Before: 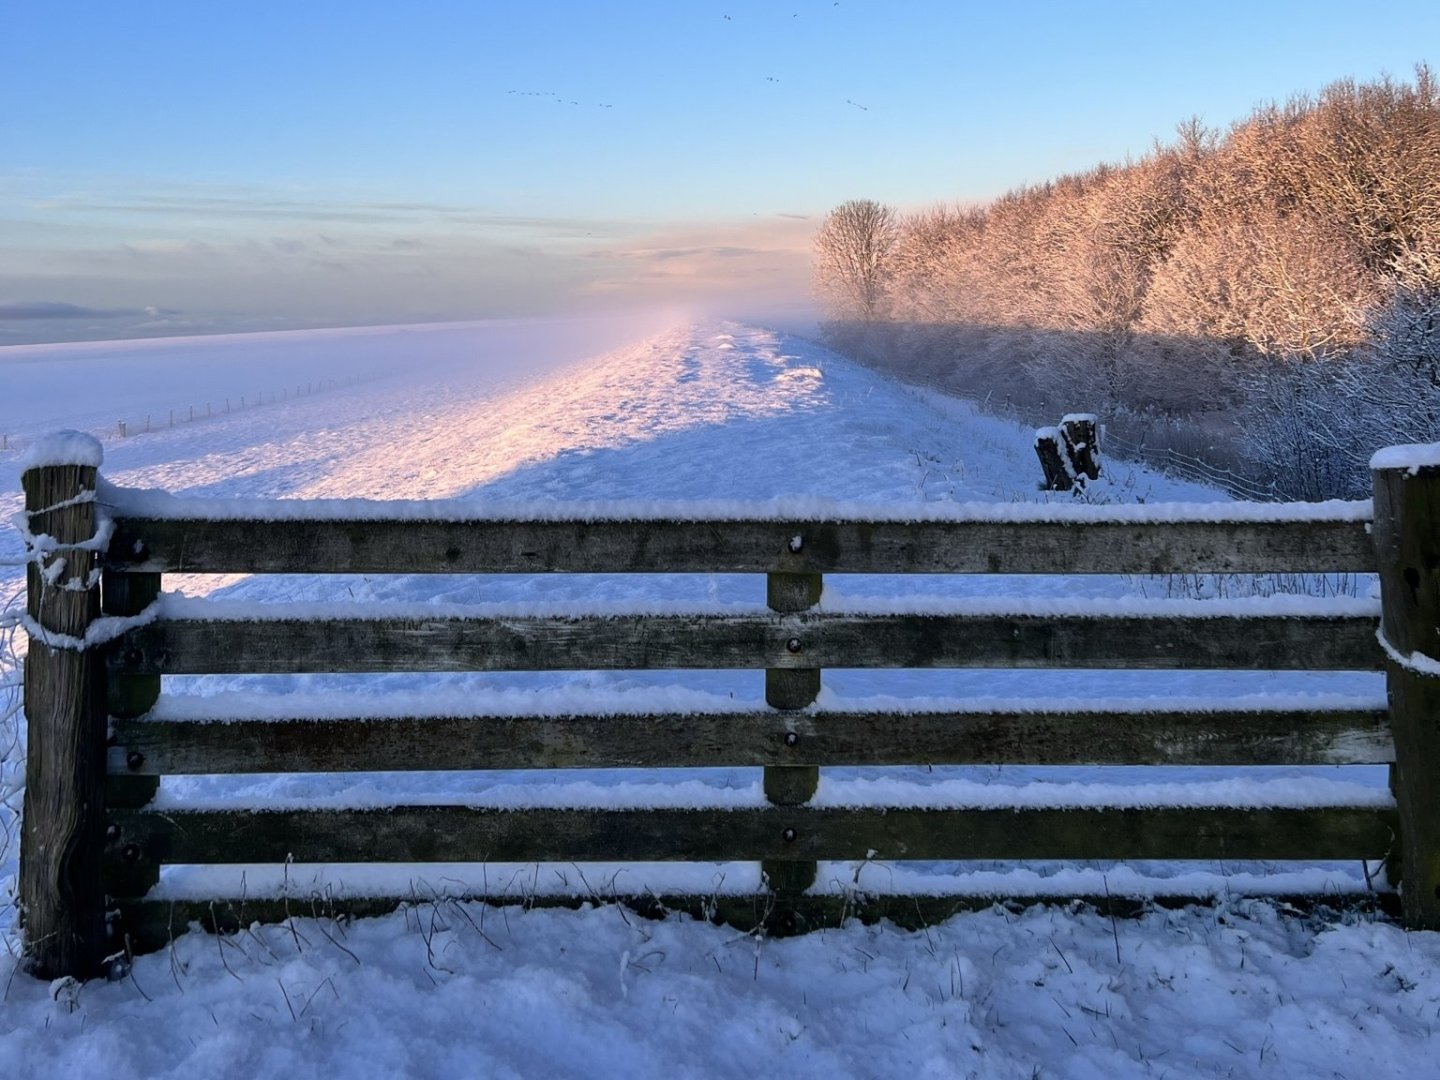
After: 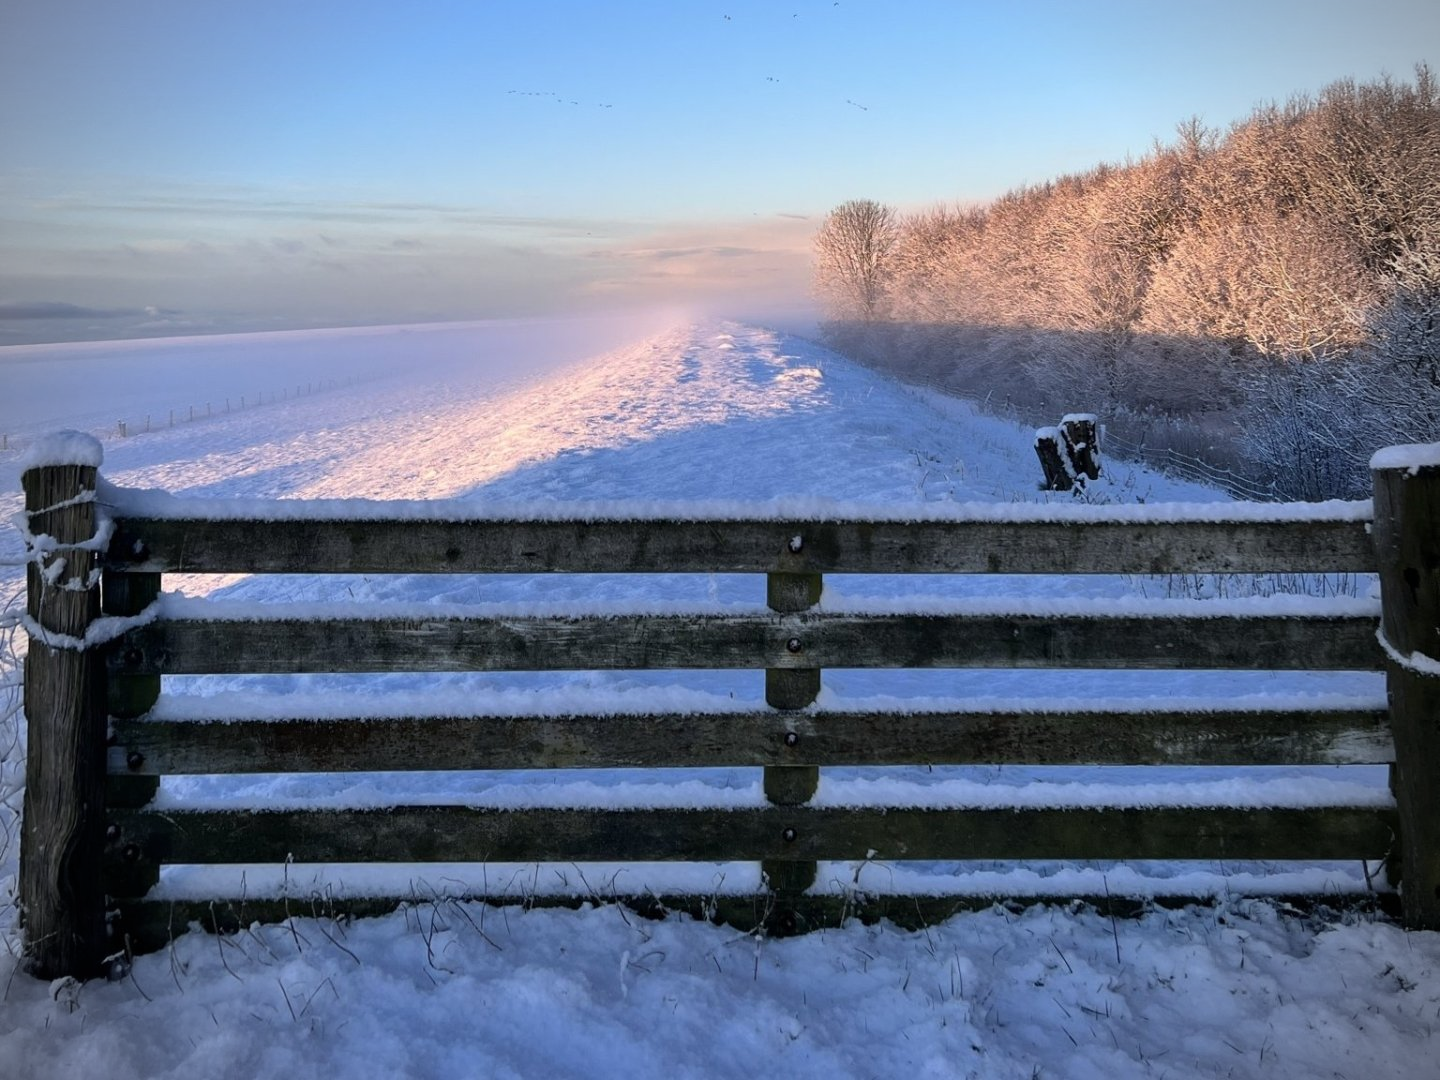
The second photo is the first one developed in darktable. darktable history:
vignetting: saturation -0.647
